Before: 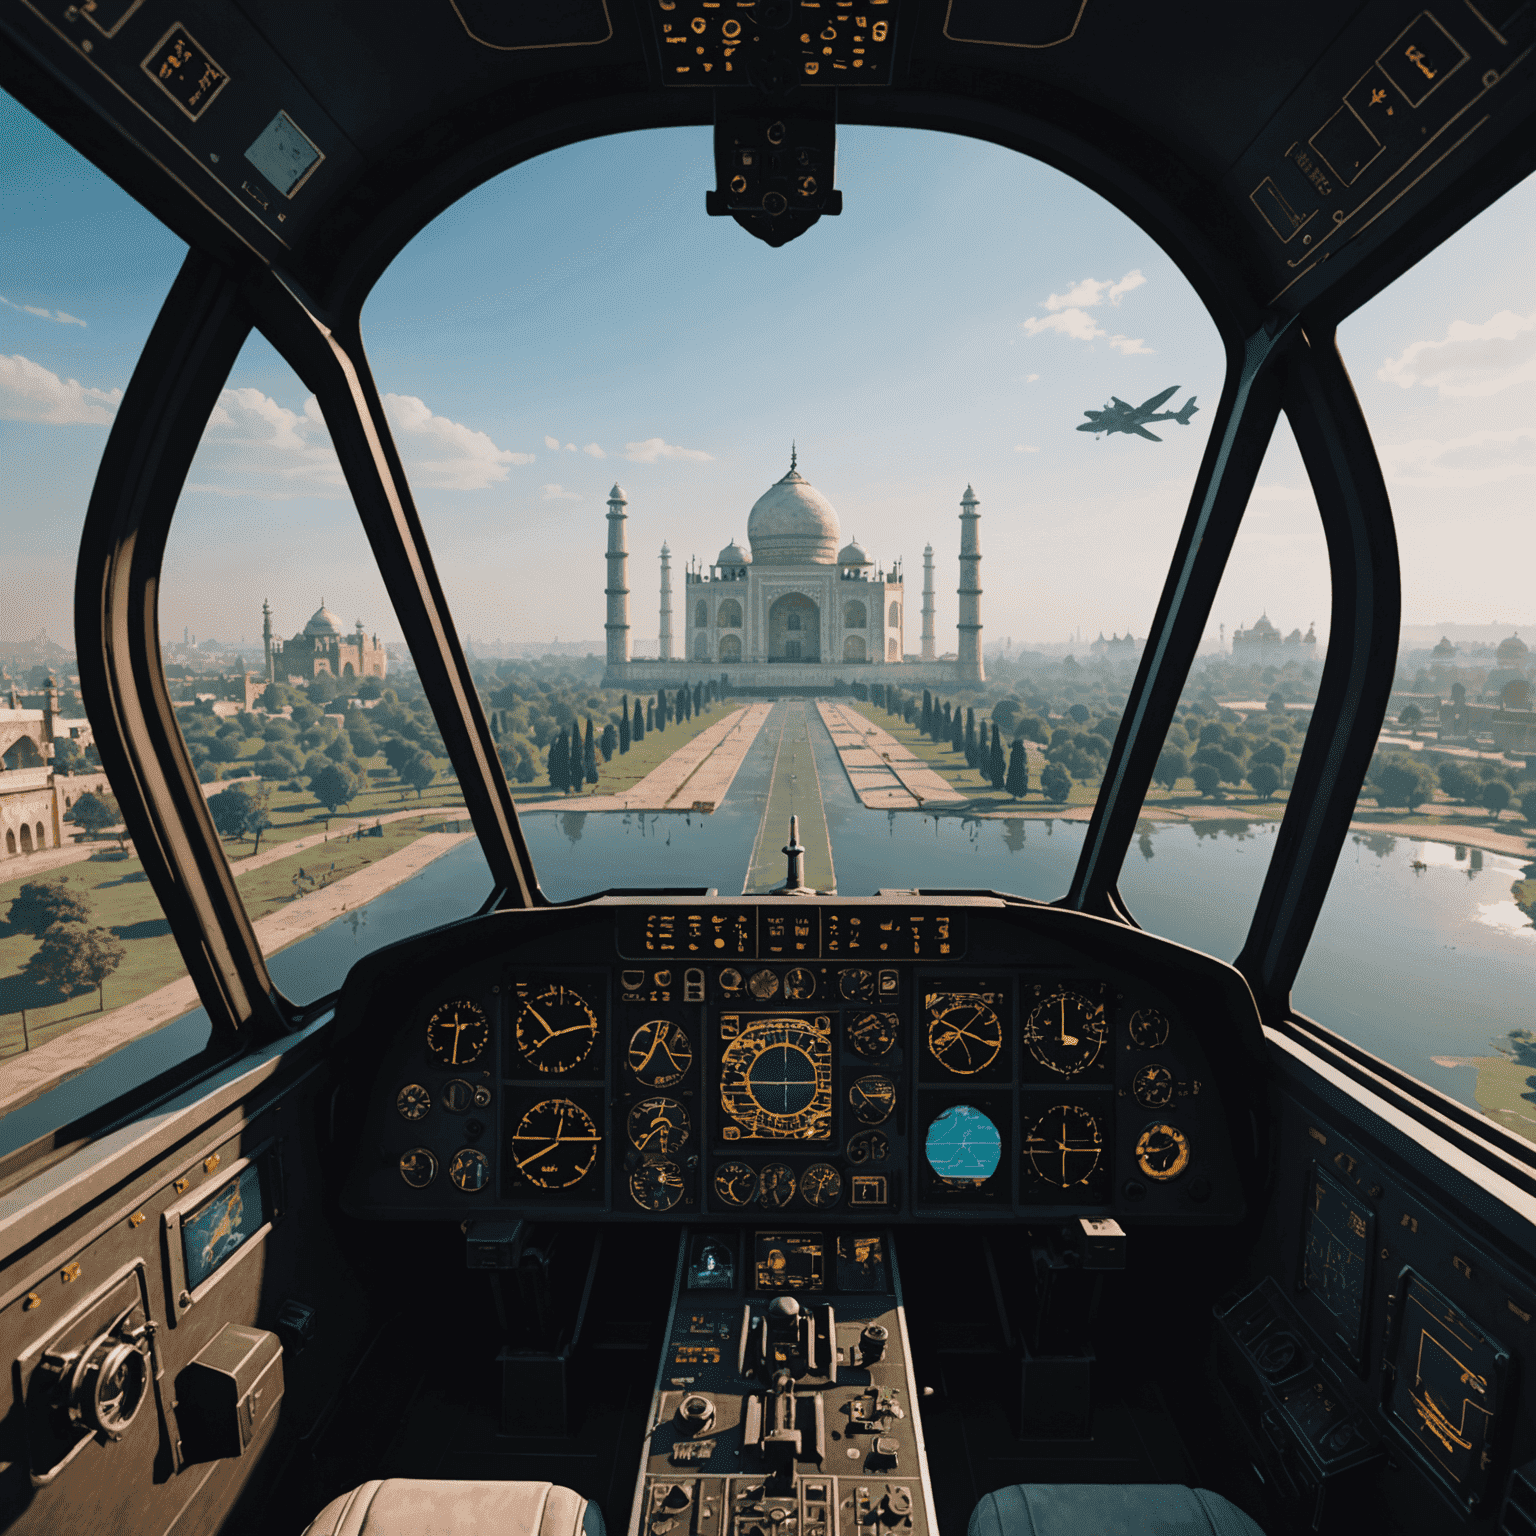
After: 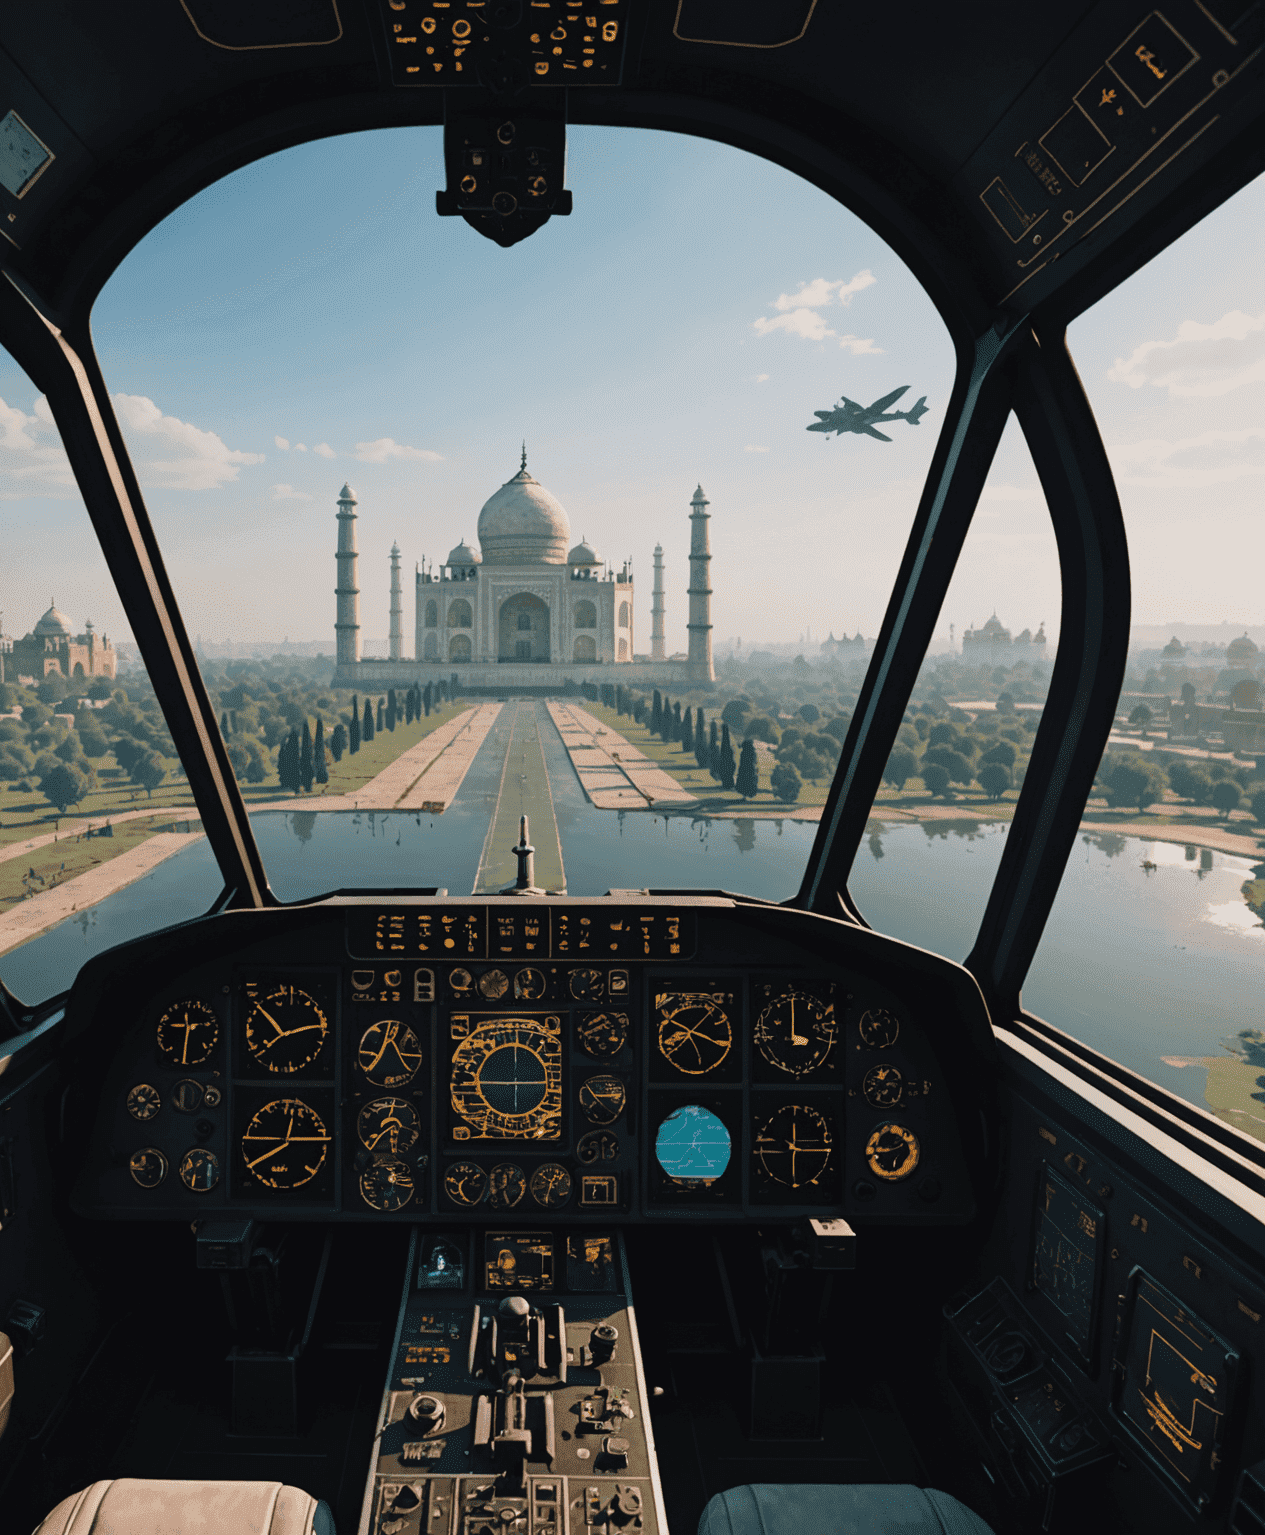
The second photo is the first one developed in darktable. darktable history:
crop: left 17.582%, bottom 0.031%
exposure: exposure -0.04 EV, compensate highlight preservation false
